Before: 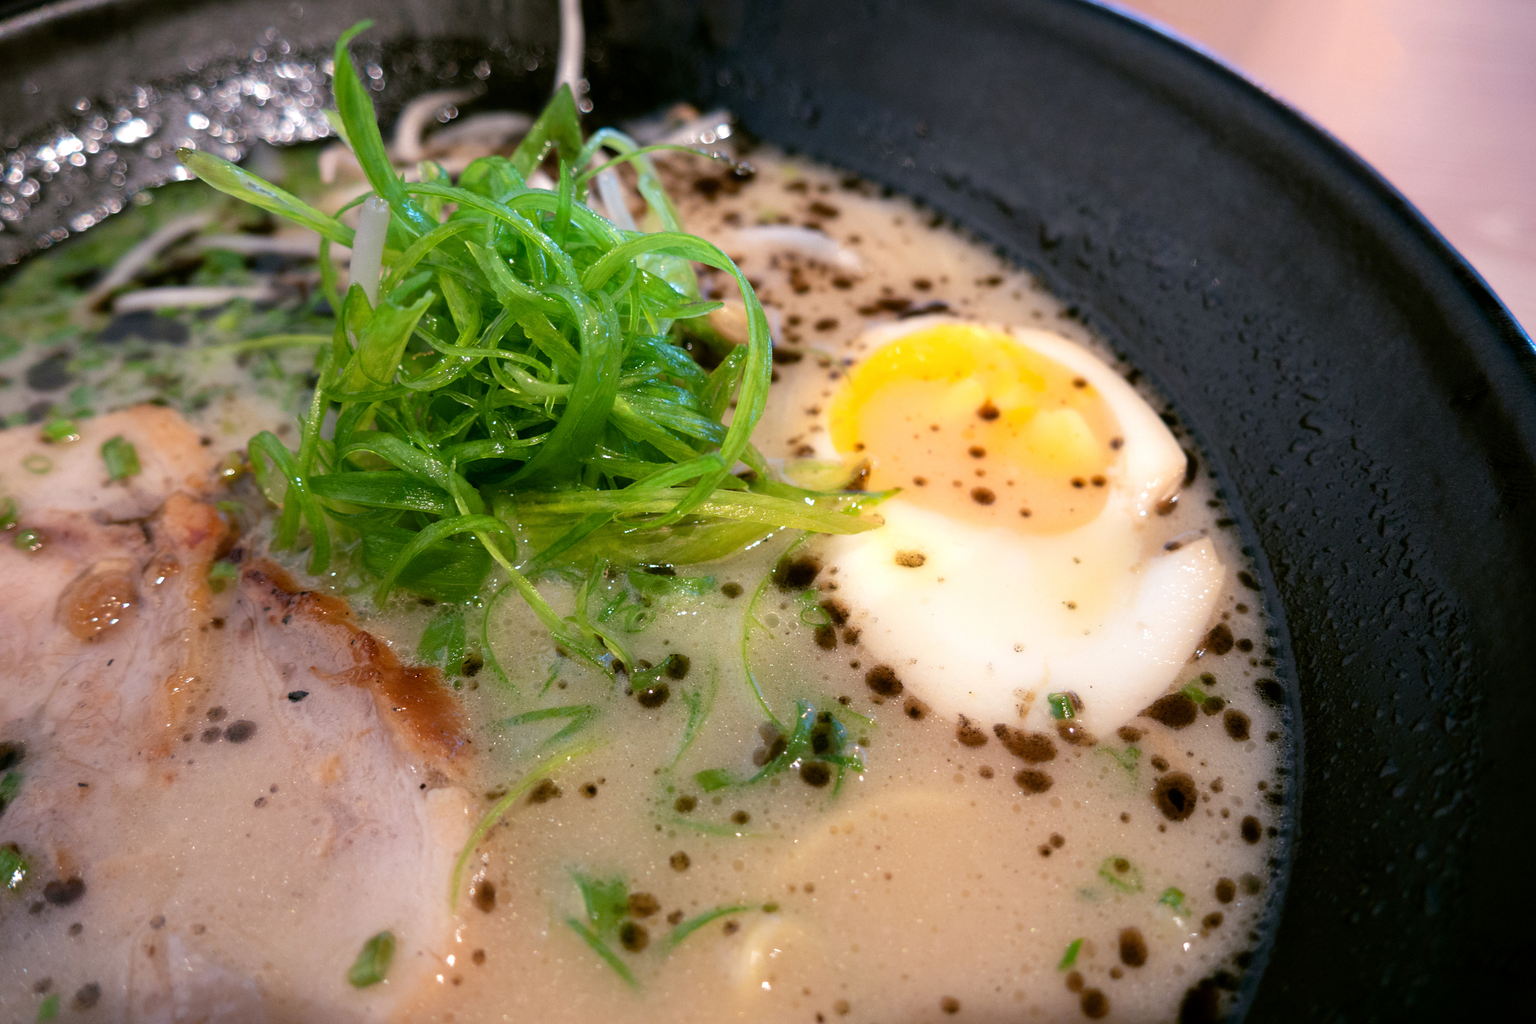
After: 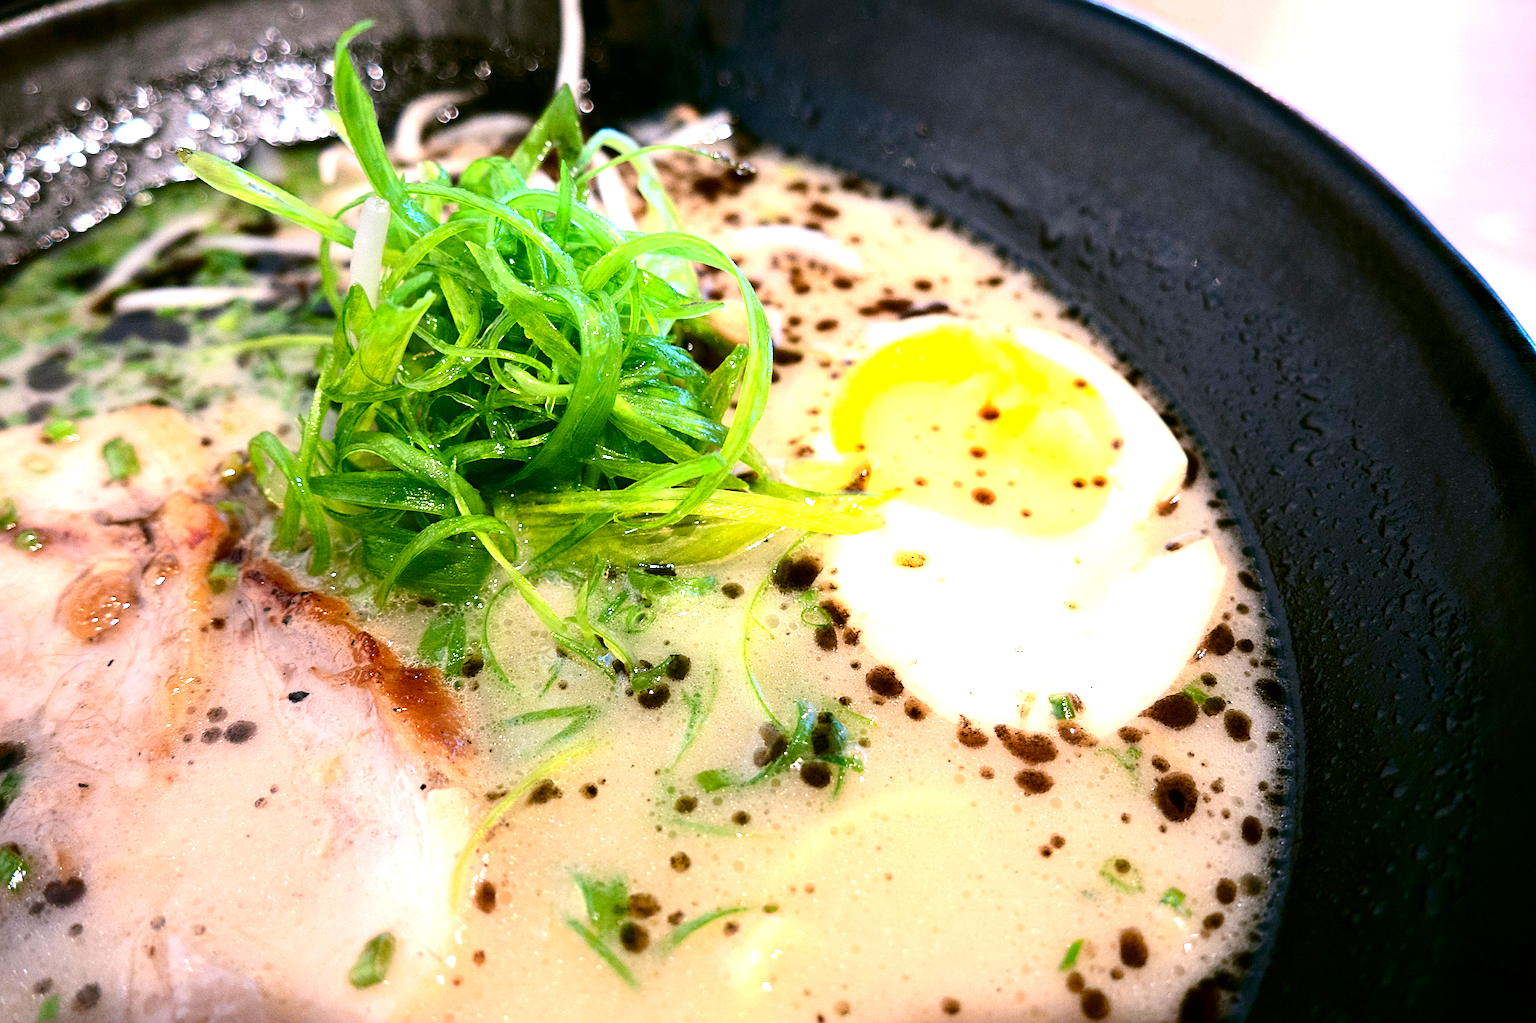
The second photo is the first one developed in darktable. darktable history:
sharpen: on, module defaults
exposure: black level correction 0, exposure 1.199 EV, compensate highlight preservation false
crop: left 0.017%
contrast brightness saturation: contrast 0.197, brightness -0.108, saturation 0.097
